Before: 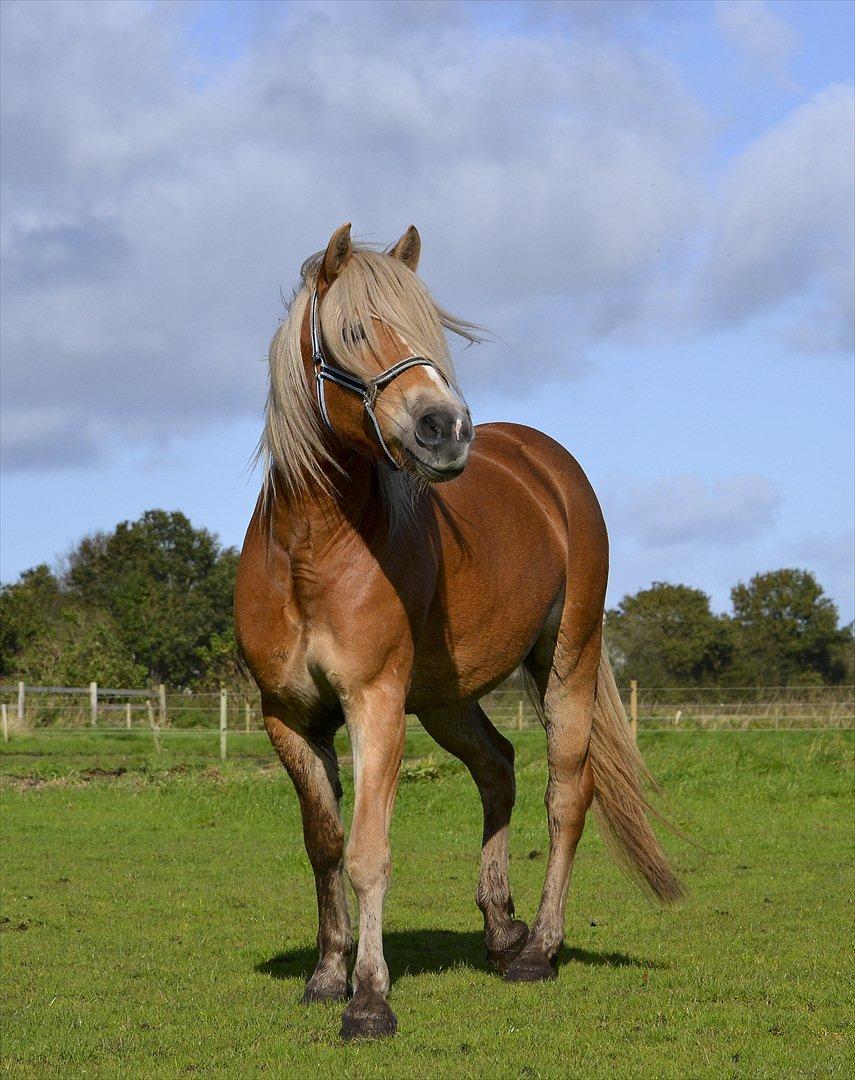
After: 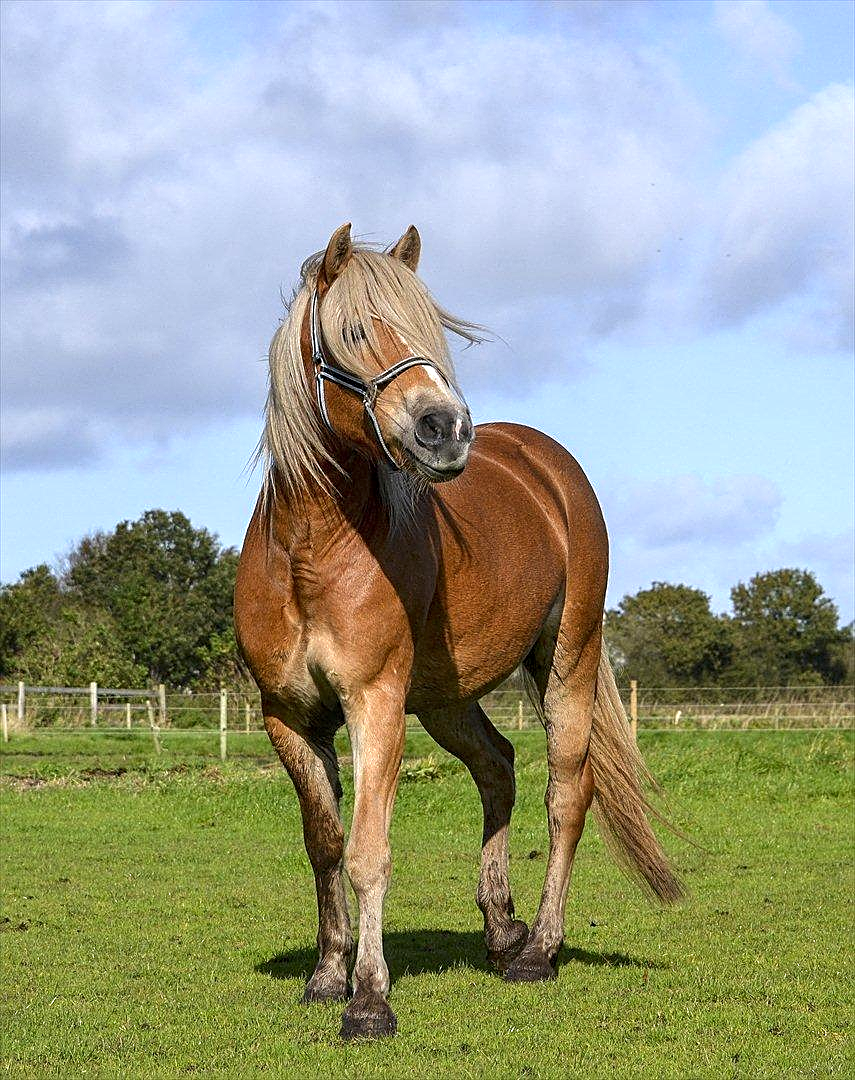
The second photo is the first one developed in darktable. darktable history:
exposure: black level correction 0, exposure 0.5 EV, compensate highlight preservation false
sharpen: on, module defaults
local contrast: on, module defaults
